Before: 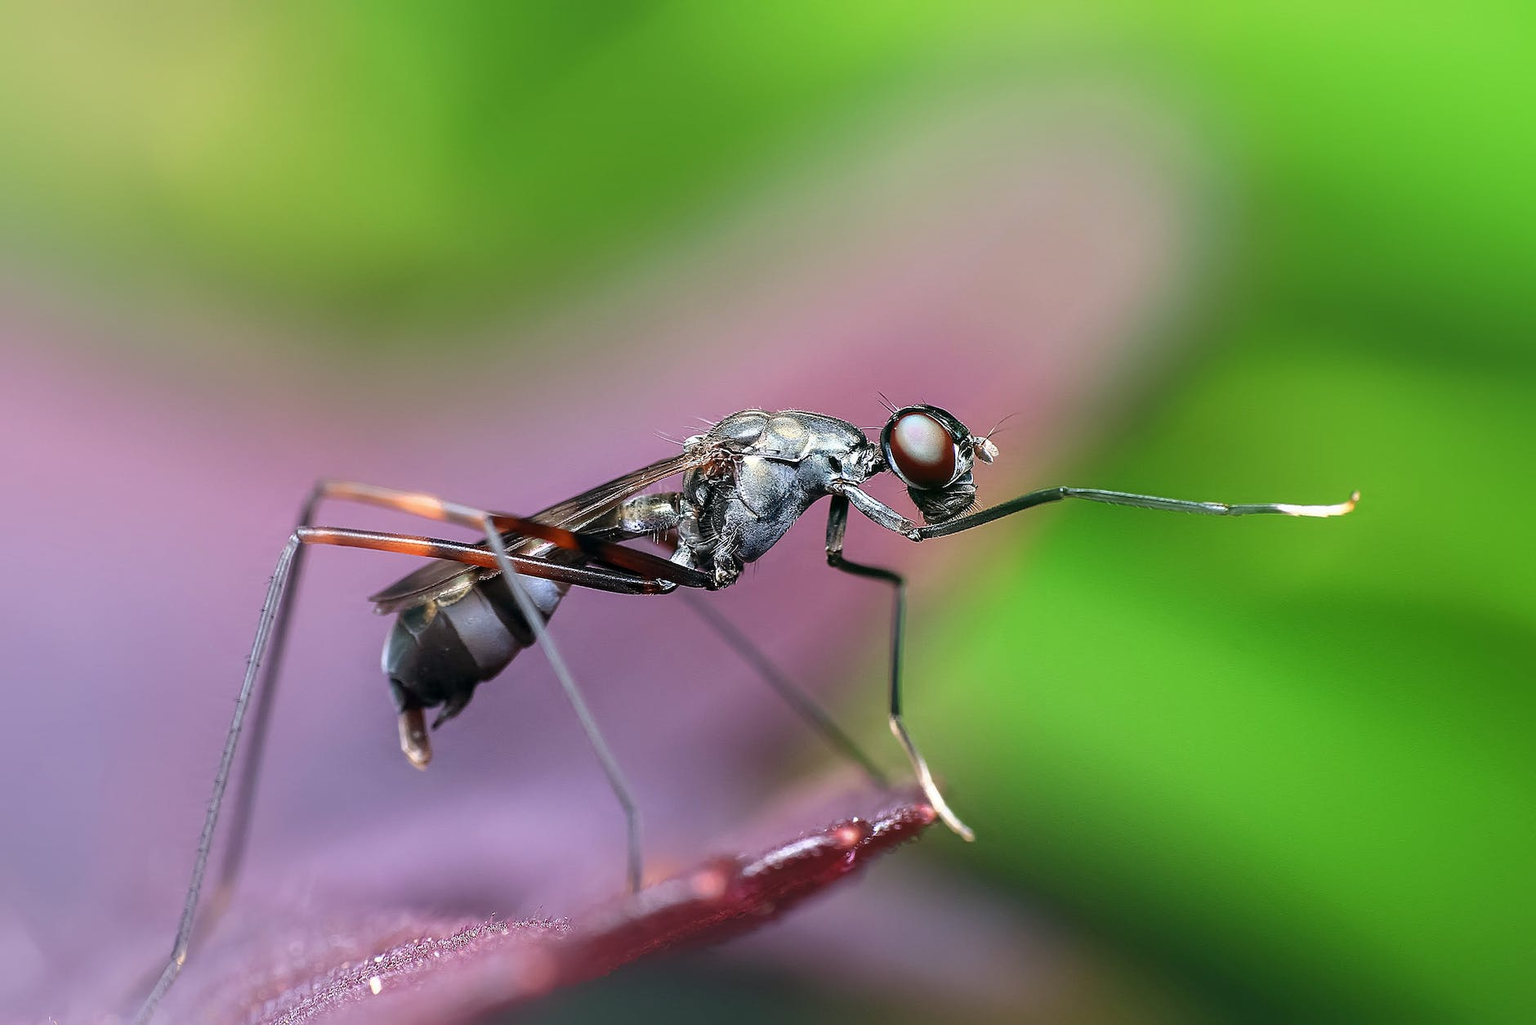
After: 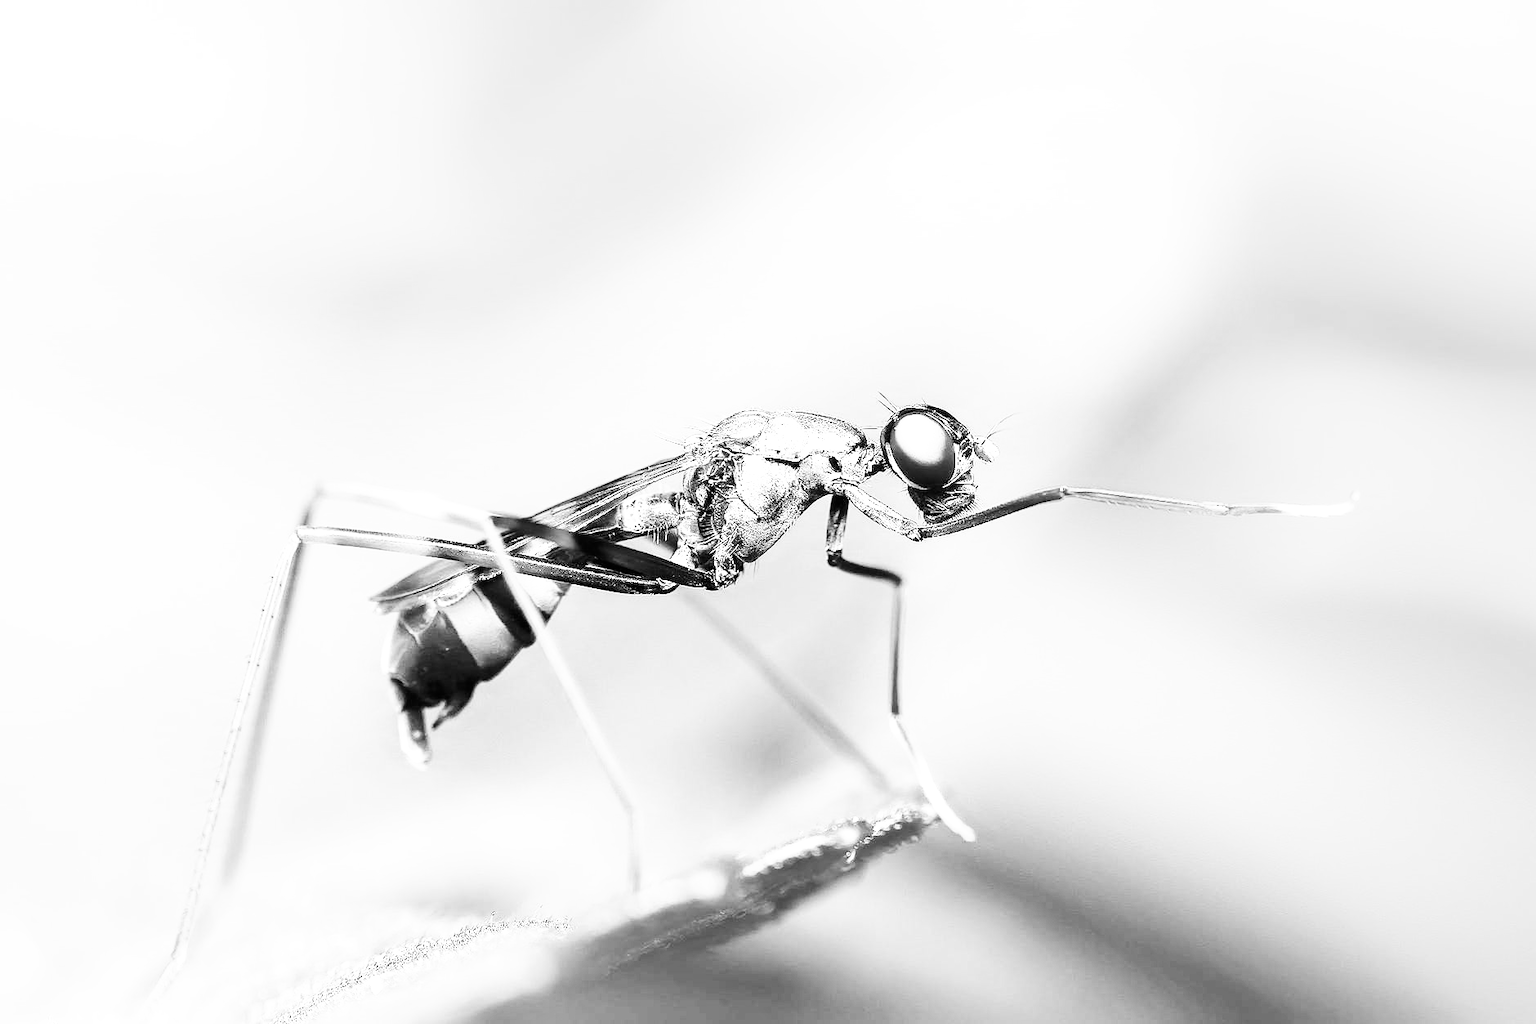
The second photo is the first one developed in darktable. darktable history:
contrast brightness saturation: contrast 0.11, saturation -0.17
exposure: exposure 1.25 EV, compensate exposure bias true, compensate highlight preservation false
monochrome: on, module defaults
base curve: curves: ch0 [(0, 0) (0.007, 0.004) (0.027, 0.03) (0.046, 0.07) (0.207, 0.54) (0.442, 0.872) (0.673, 0.972) (1, 1)], preserve colors none
